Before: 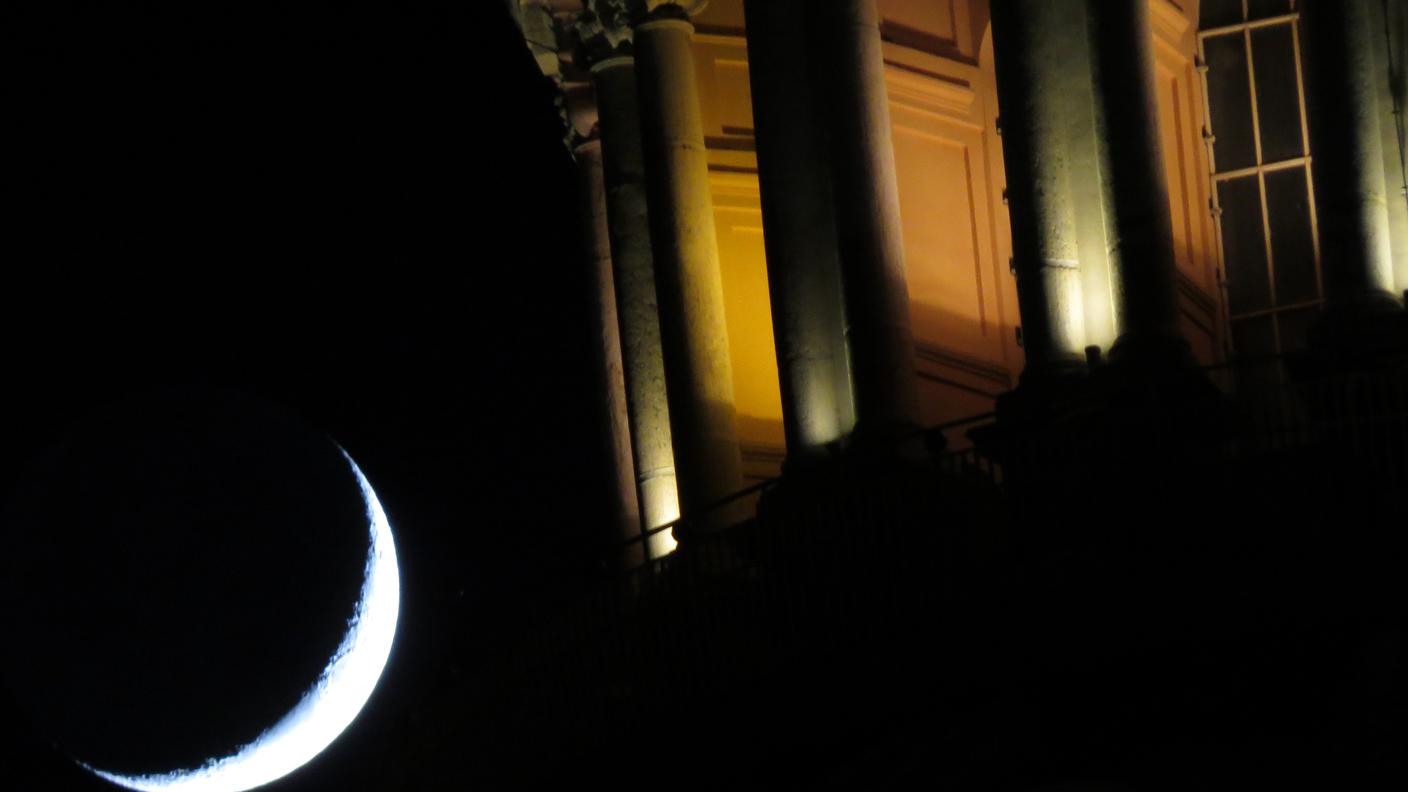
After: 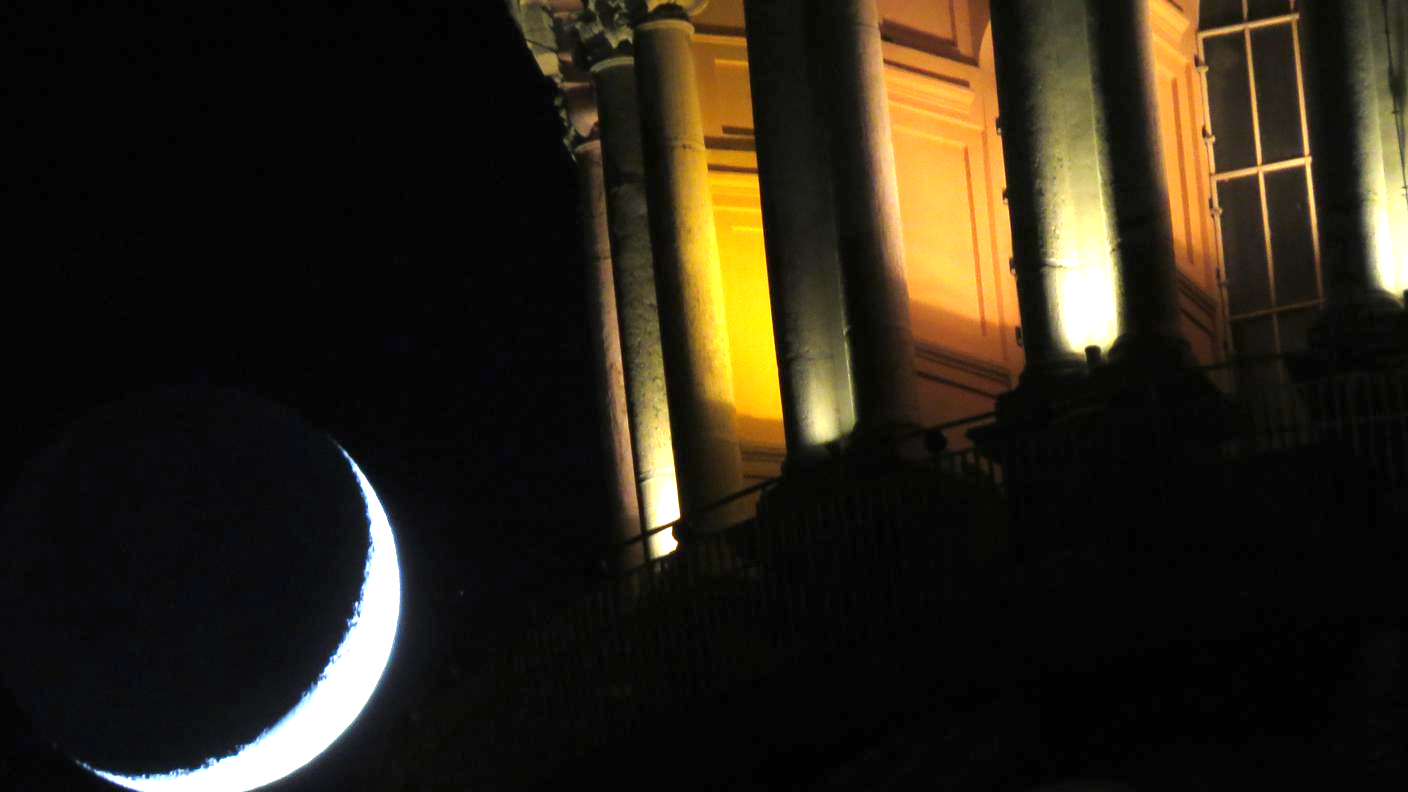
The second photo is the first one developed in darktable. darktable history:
exposure: black level correction 0, exposure 1.476 EV, compensate highlight preservation false
